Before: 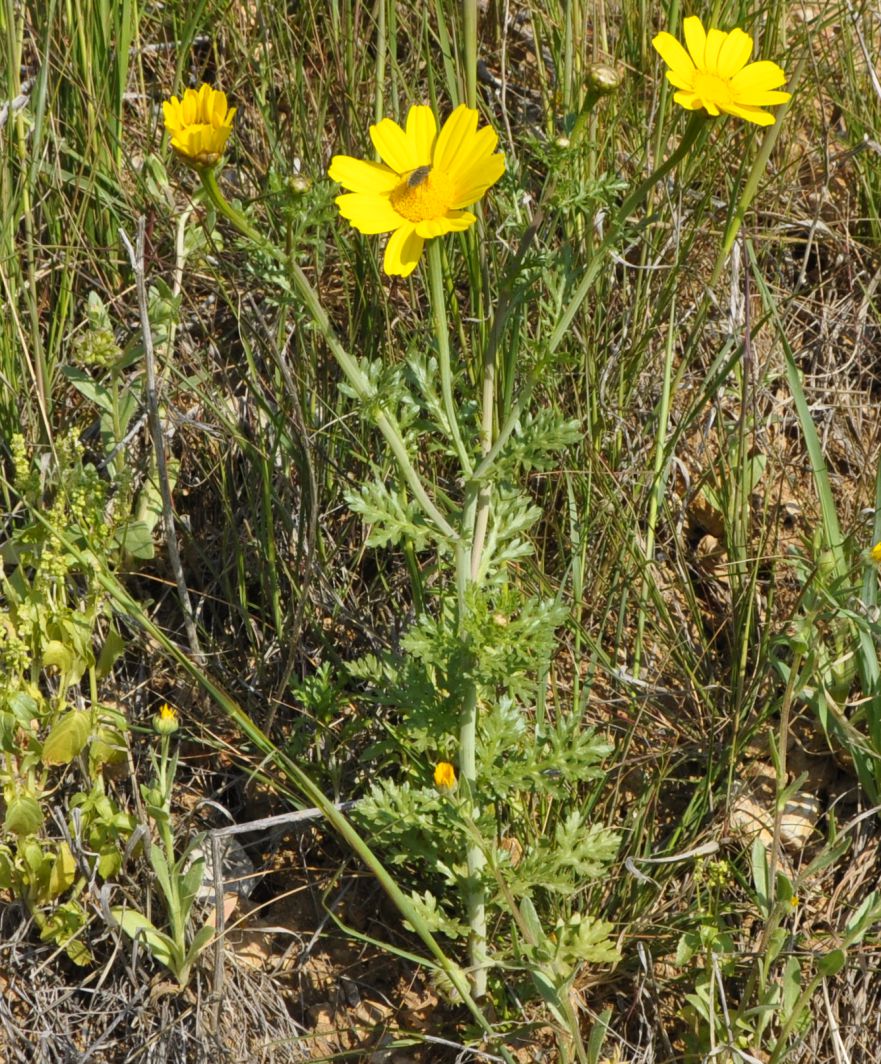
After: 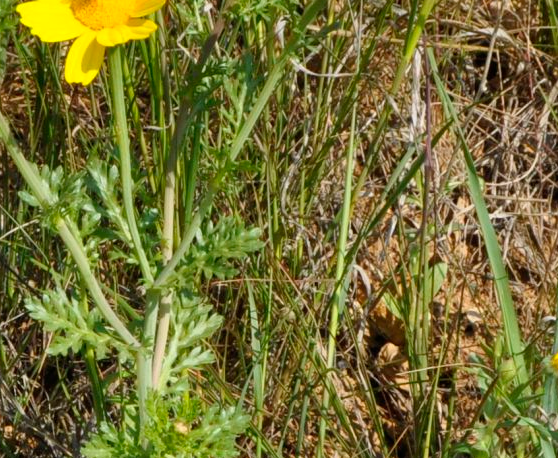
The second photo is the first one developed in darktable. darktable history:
crop: left 36.253%, top 18.047%, right 0.372%, bottom 38.839%
